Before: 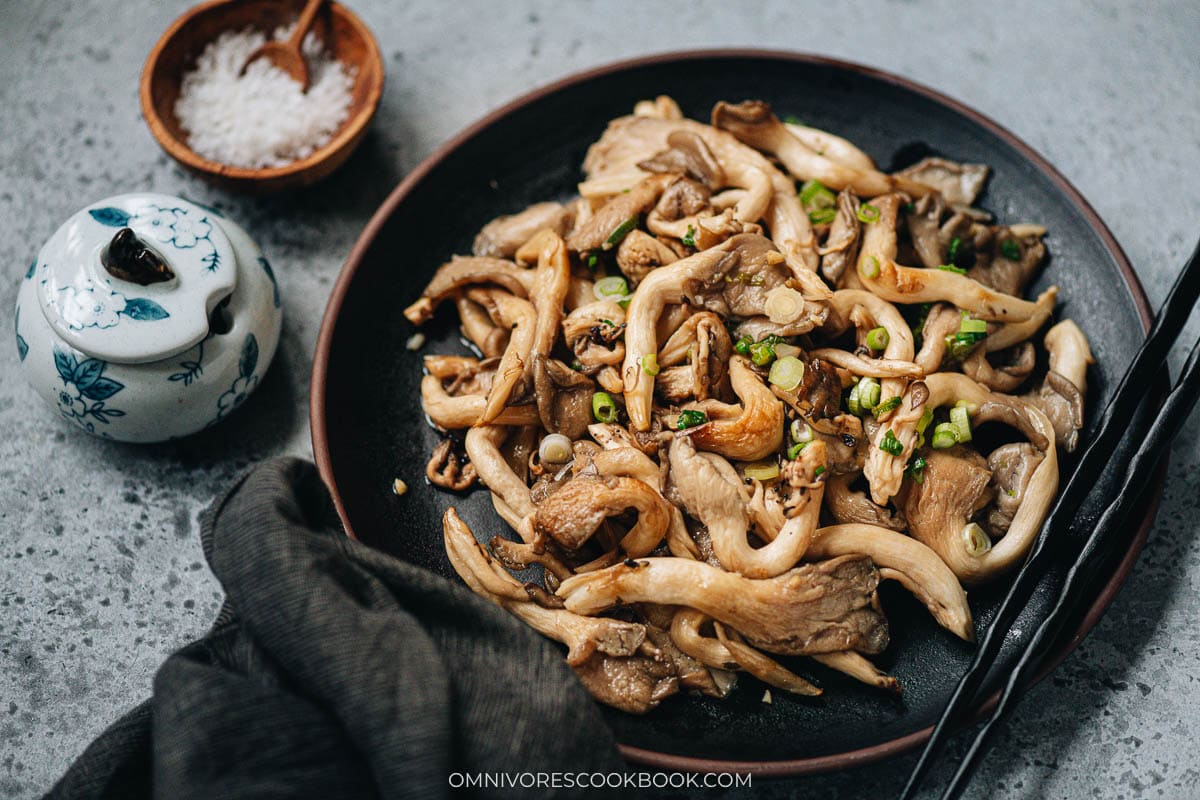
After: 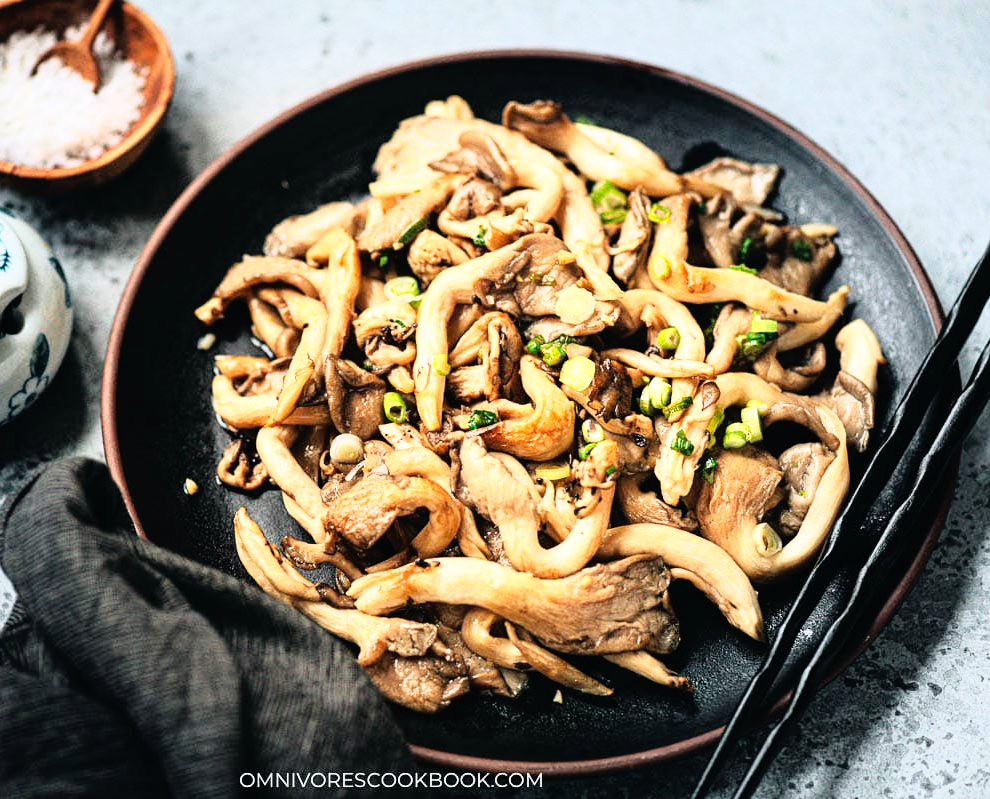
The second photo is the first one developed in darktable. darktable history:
crop: left 17.464%, bottom 0.04%
base curve: curves: ch0 [(0, 0) (0.012, 0.01) (0.073, 0.168) (0.31, 0.711) (0.645, 0.957) (1, 1)], preserve colors average RGB
